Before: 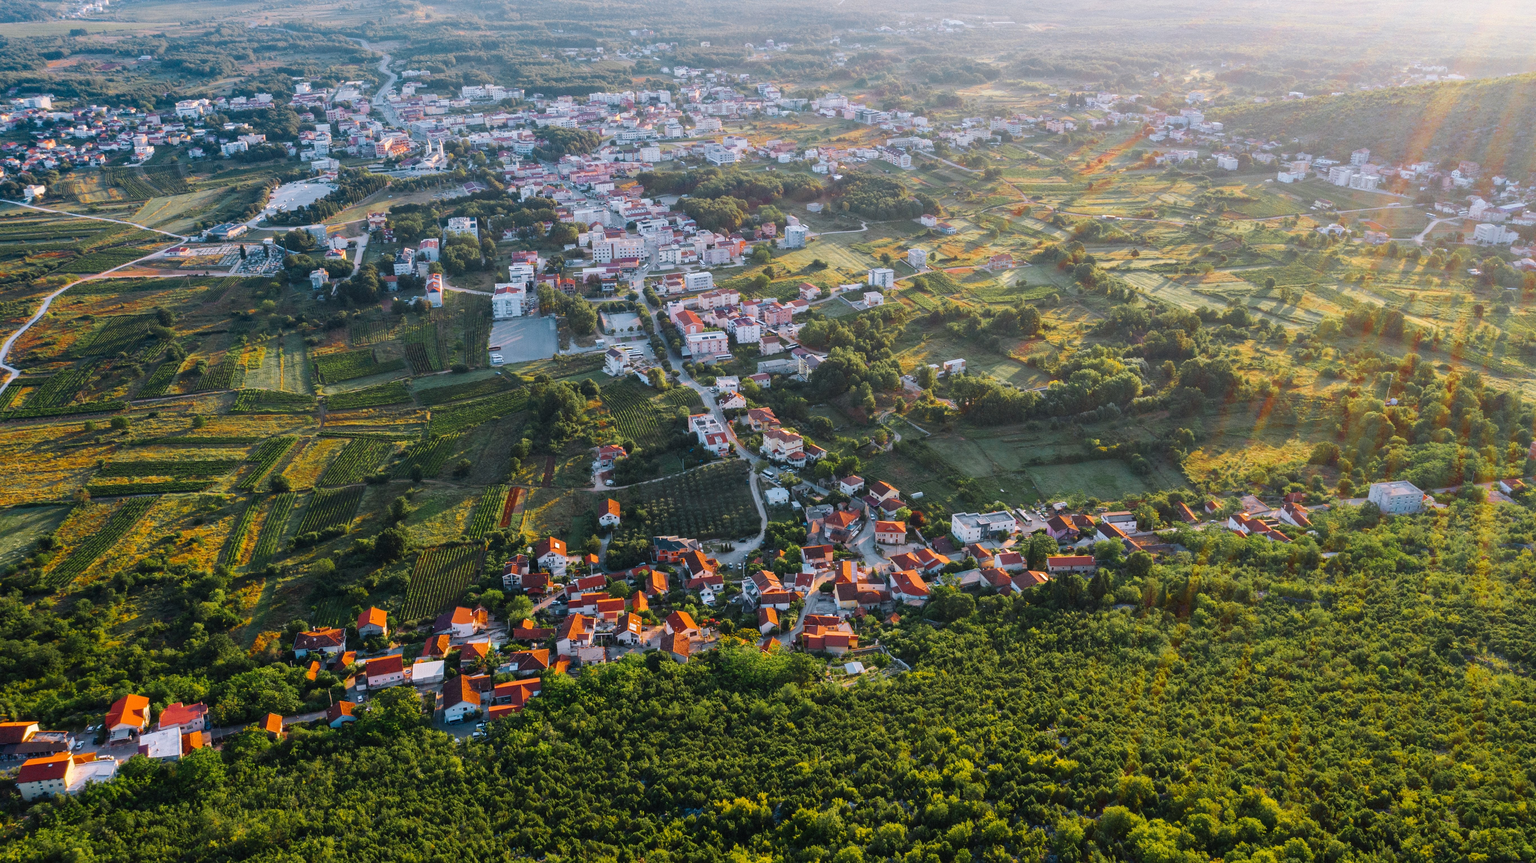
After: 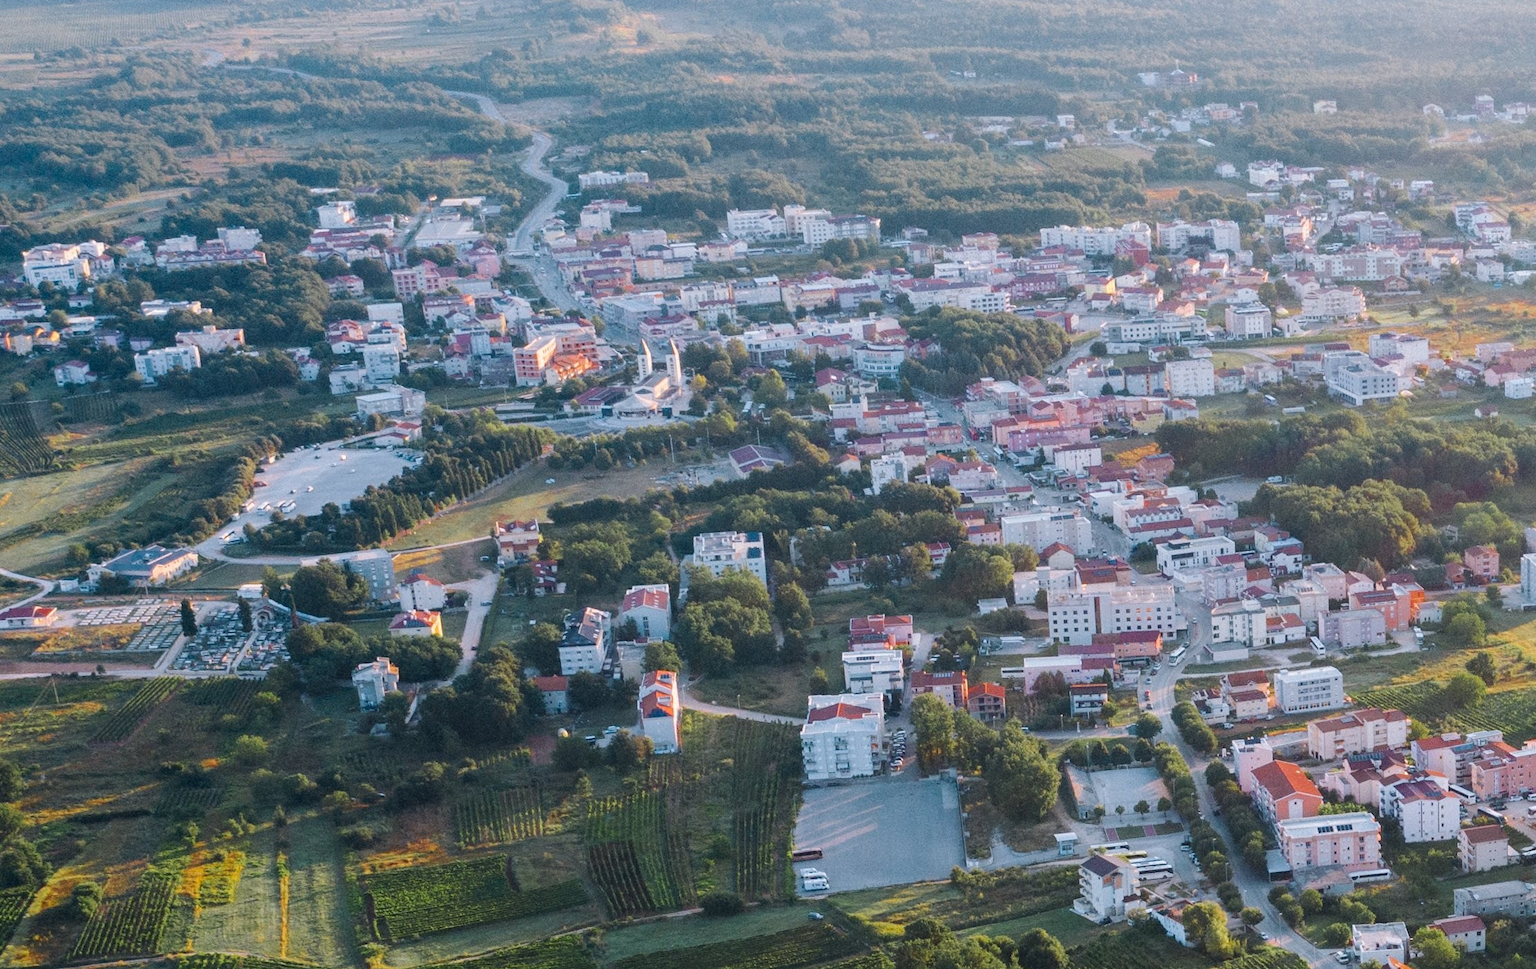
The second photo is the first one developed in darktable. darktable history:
crop and rotate: left 10.846%, top 0.12%, right 48.476%, bottom 54.195%
